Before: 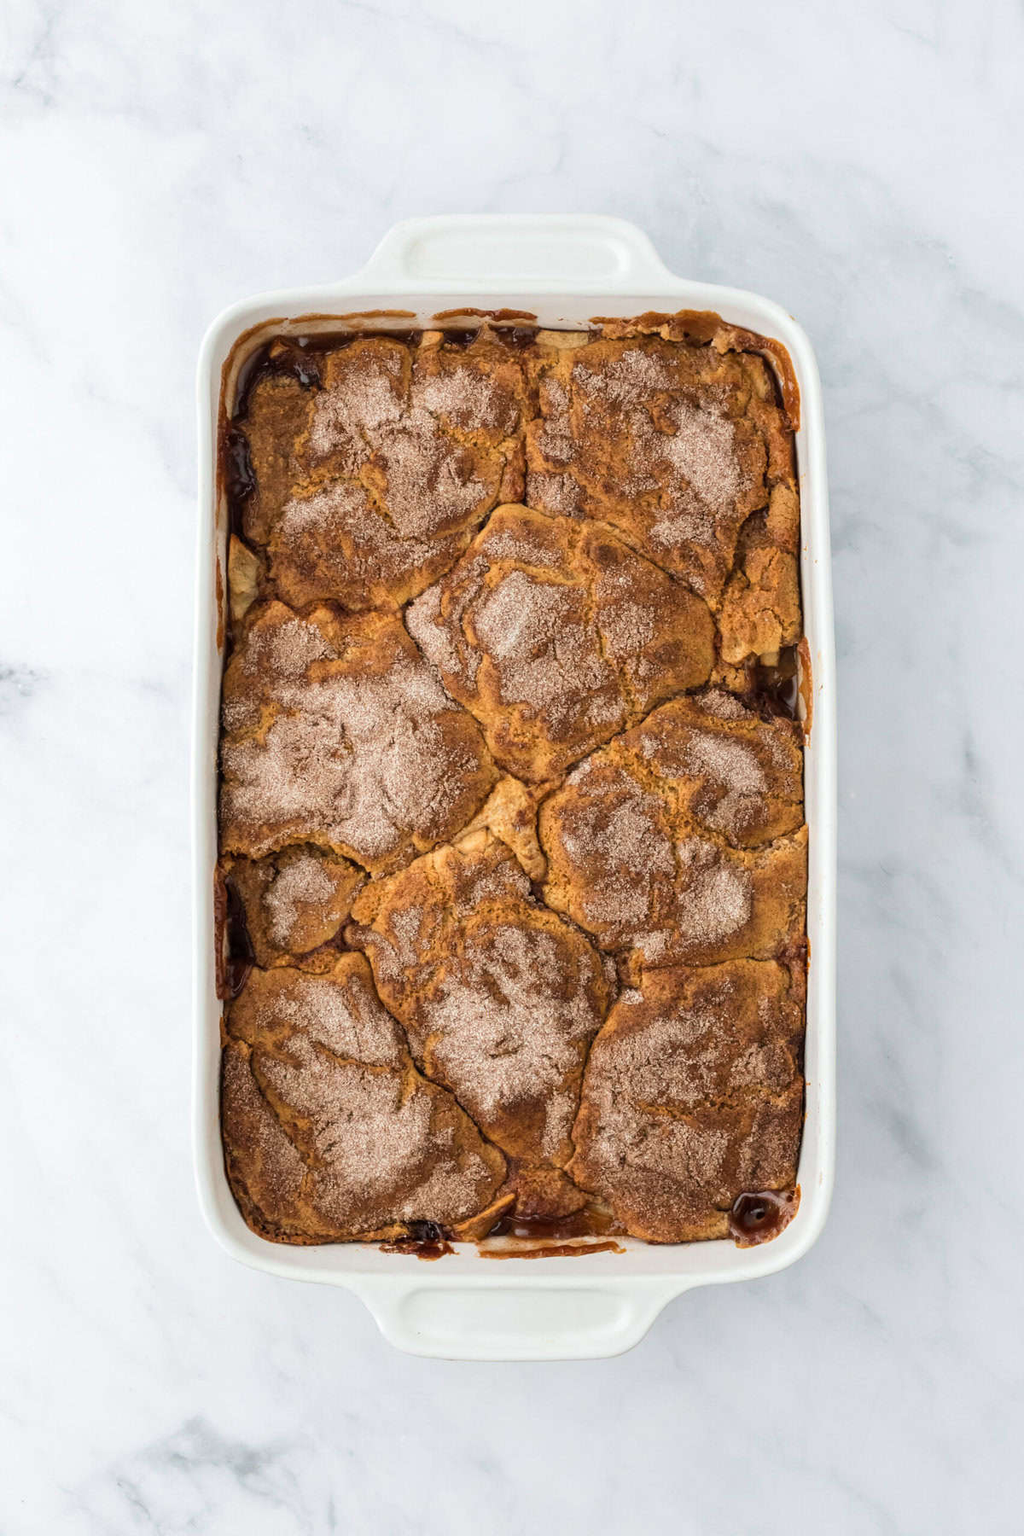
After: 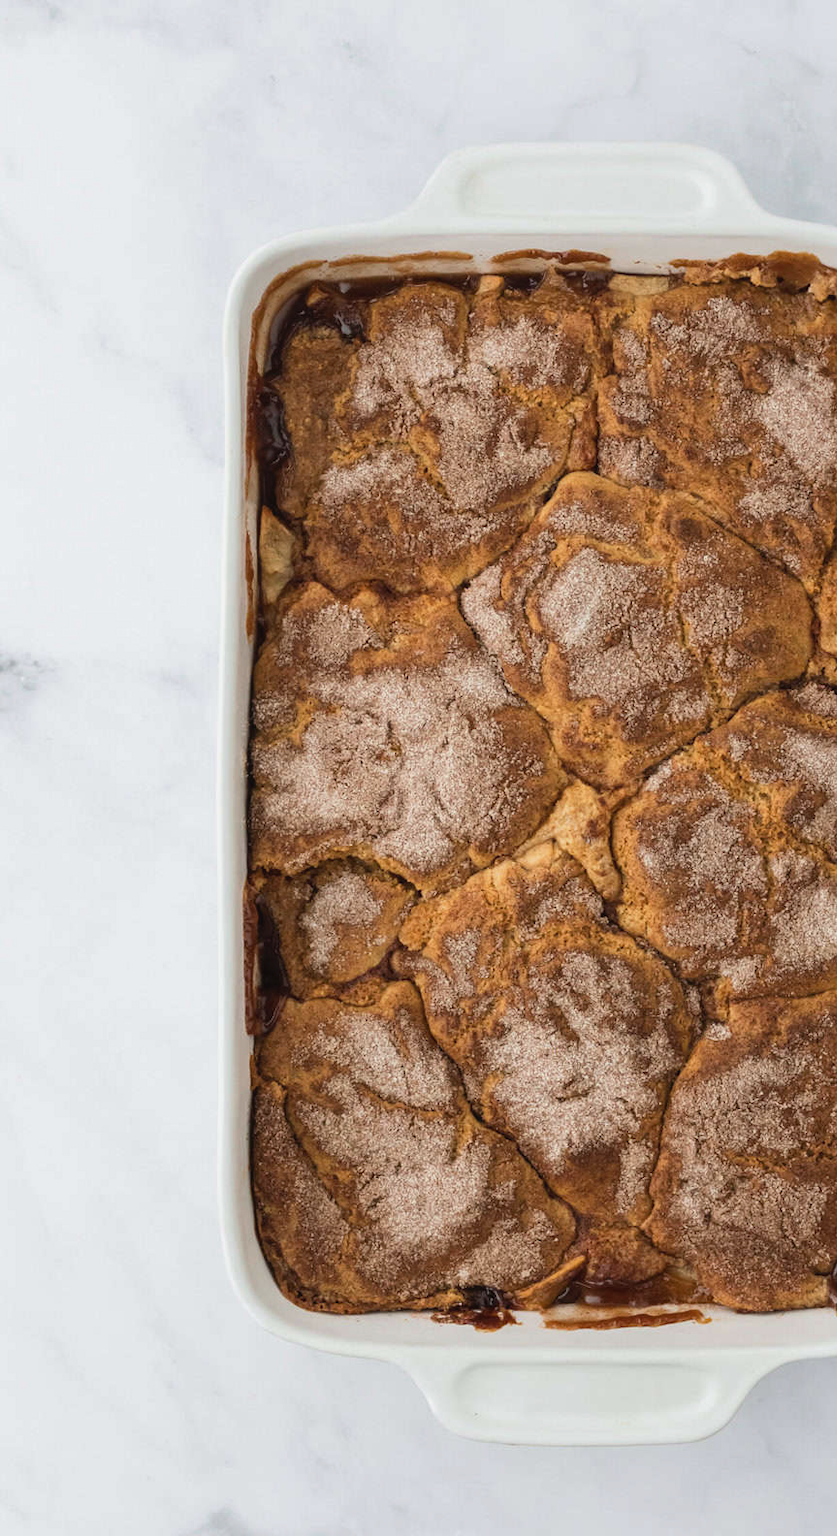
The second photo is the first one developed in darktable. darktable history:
tone equalizer: on, module defaults
contrast brightness saturation: contrast -0.08, brightness -0.04, saturation -0.11
crop: top 5.803%, right 27.864%, bottom 5.804%
